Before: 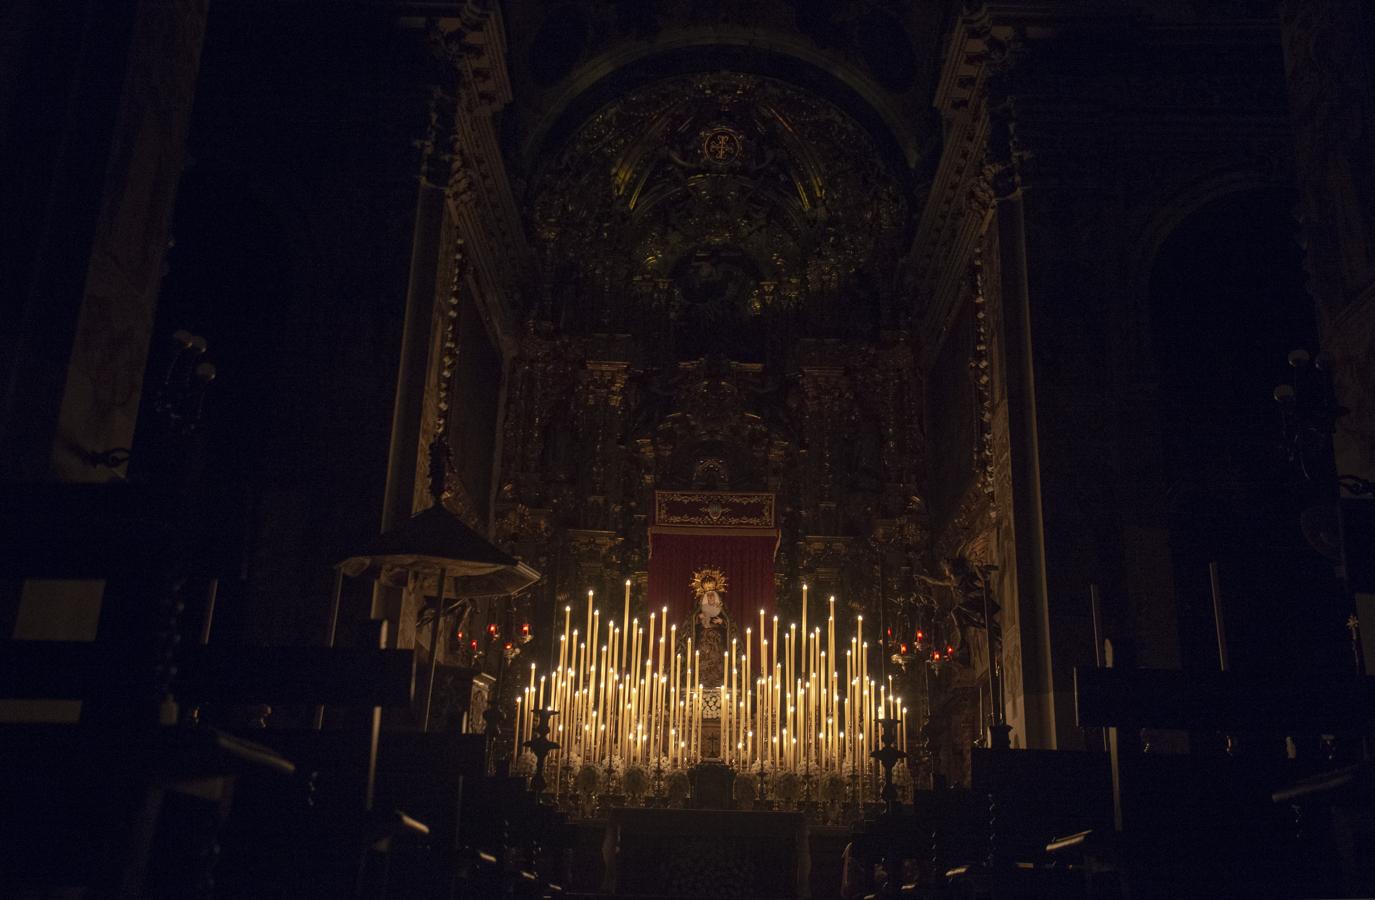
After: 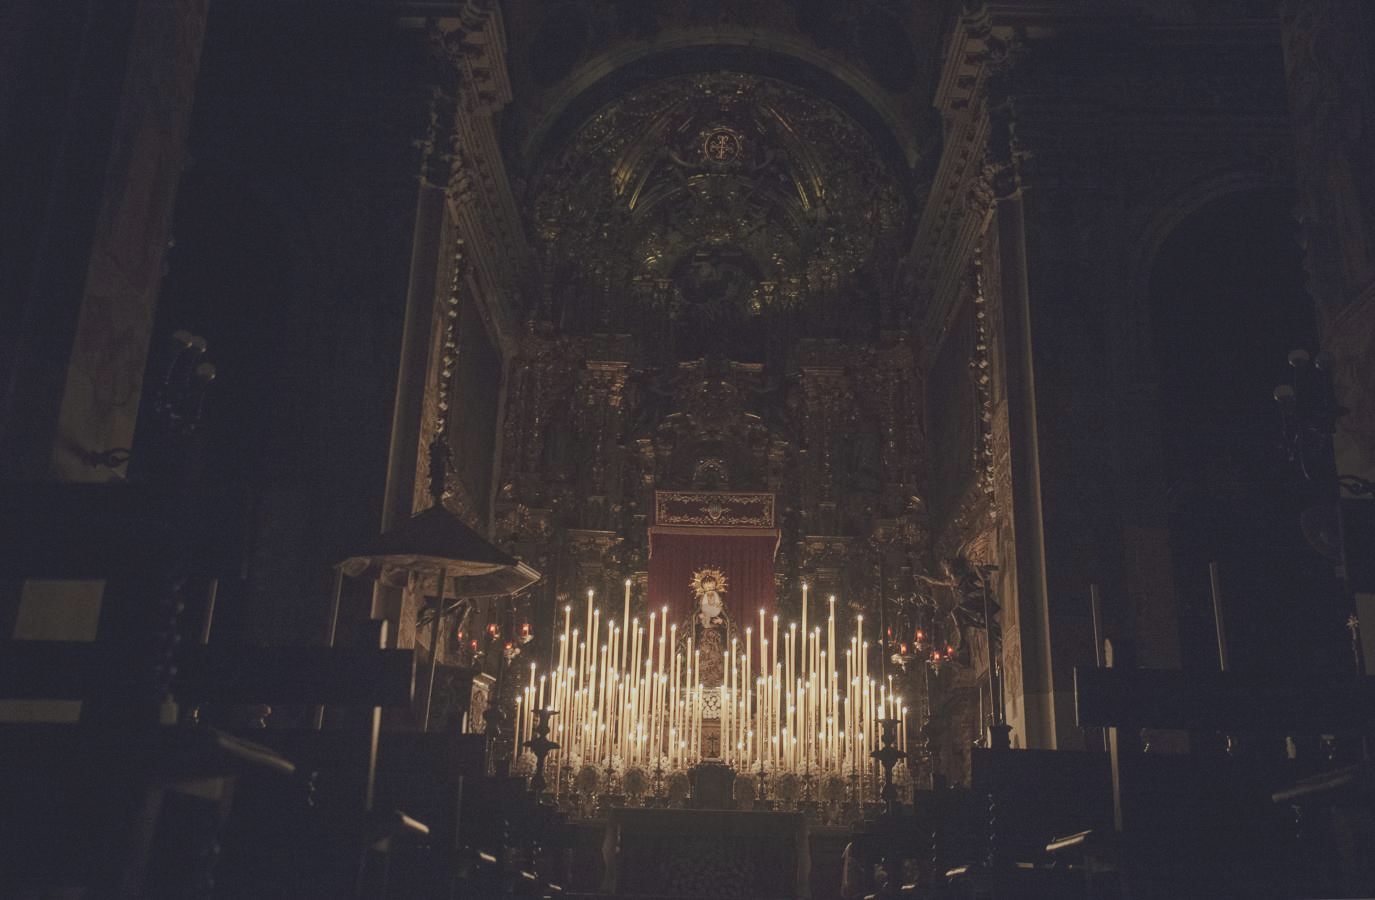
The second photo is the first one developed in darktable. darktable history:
color calibration: illuminant same as pipeline (D50), adaptation XYZ, x 0.346, y 0.358, temperature 5009.1 K
contrast brightness saturation: contrast -0.265, saturation -0.423
base curve: curves: ch0 [(0, 0) (0.025, 0.046) (0.112, 0.277) (0.467, 0.74) (0.814, 0.929) (1, 0.942)], preserve colors none
